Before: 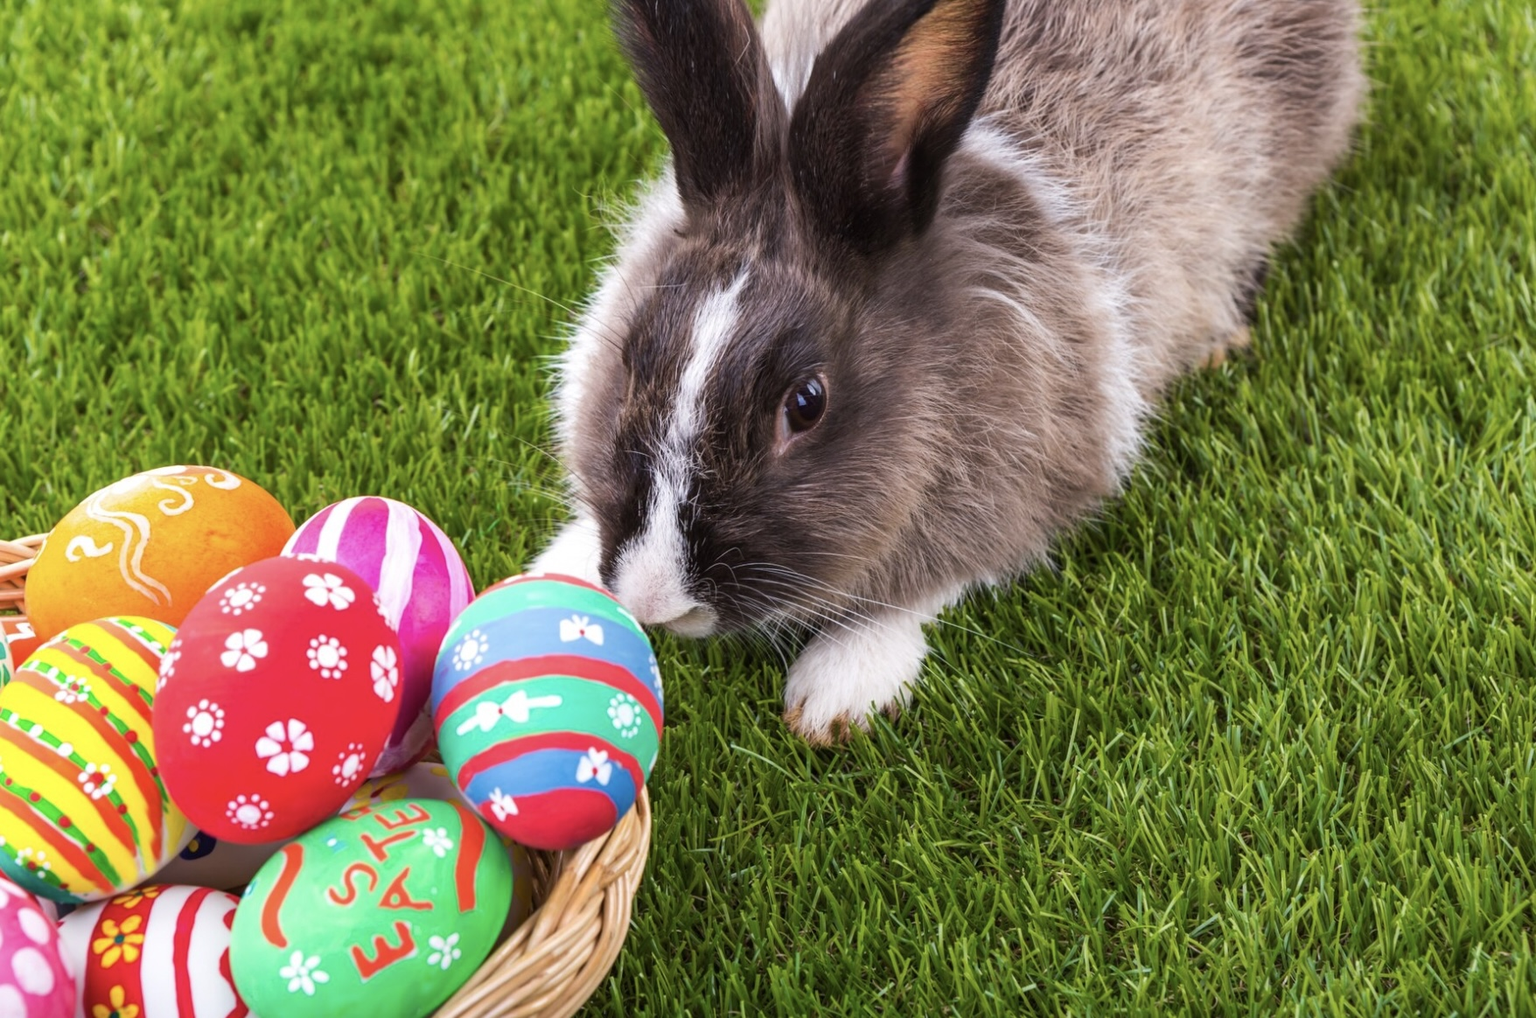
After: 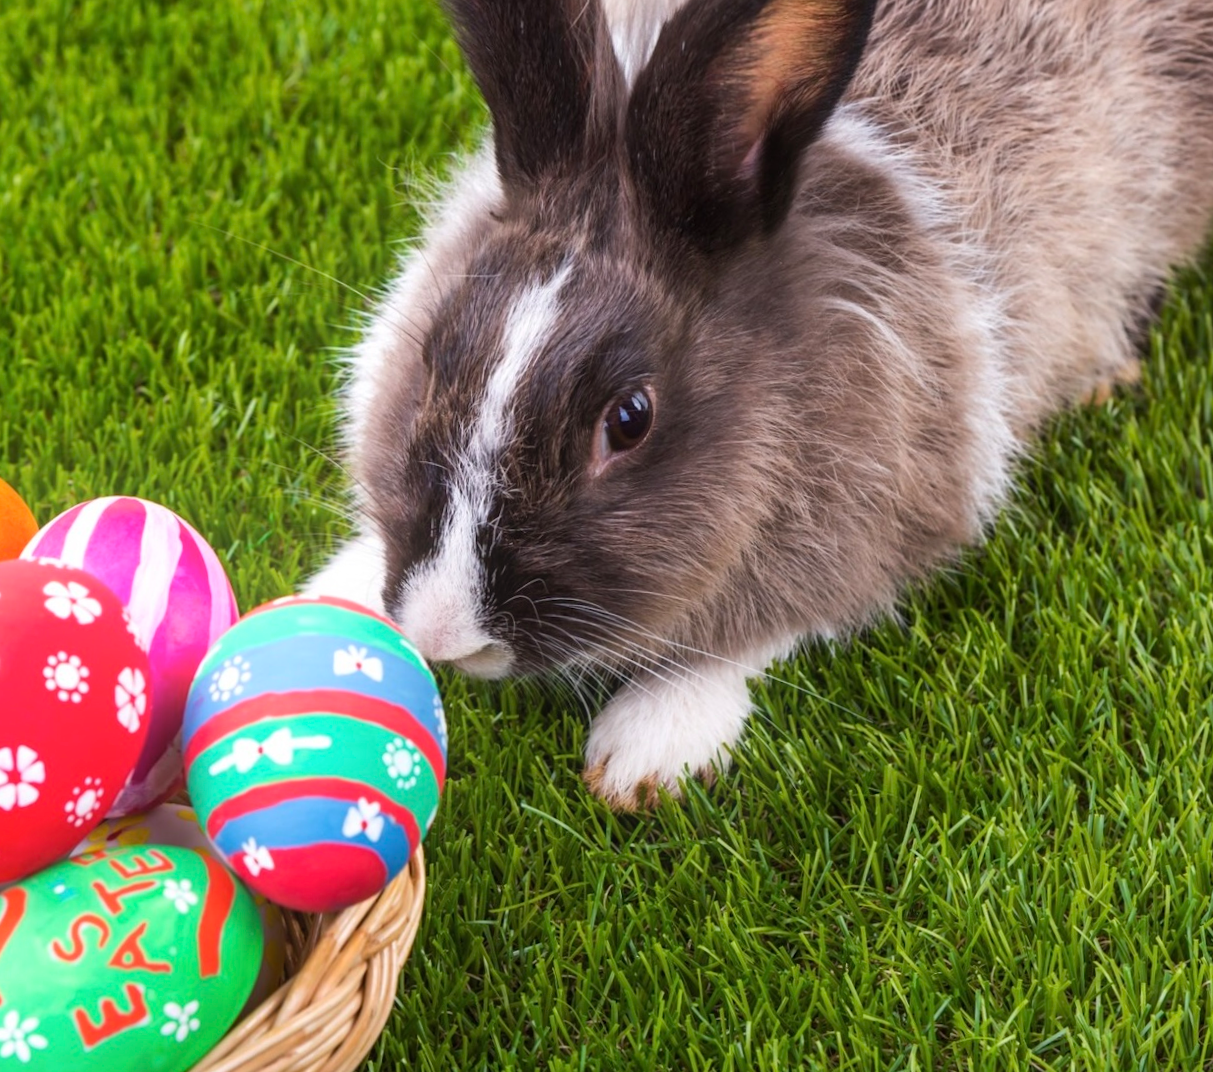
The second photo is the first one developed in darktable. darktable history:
bloom: size 15%, threshold 97%, strength 7%
crop and rotate: angle -3.27°, left 14.277%, top 0.028%, right 10.766%, bottom 0.028%
